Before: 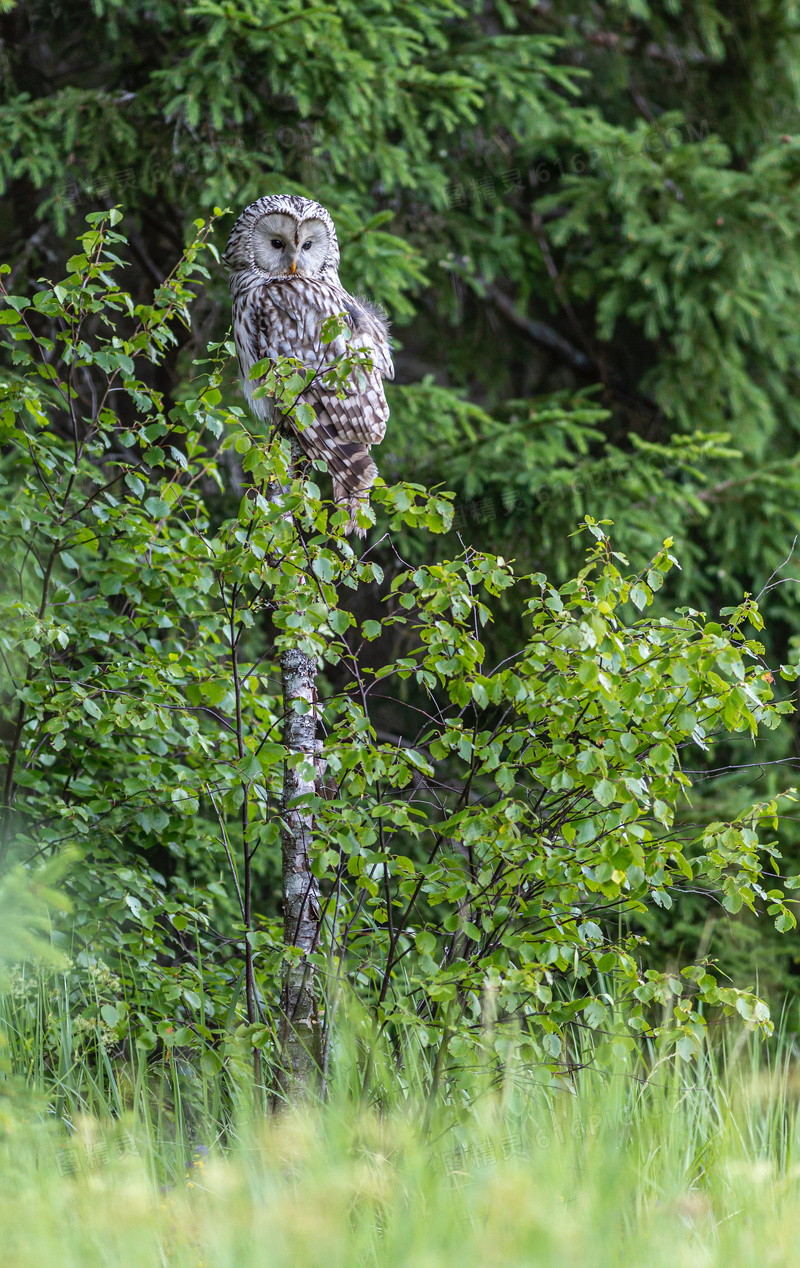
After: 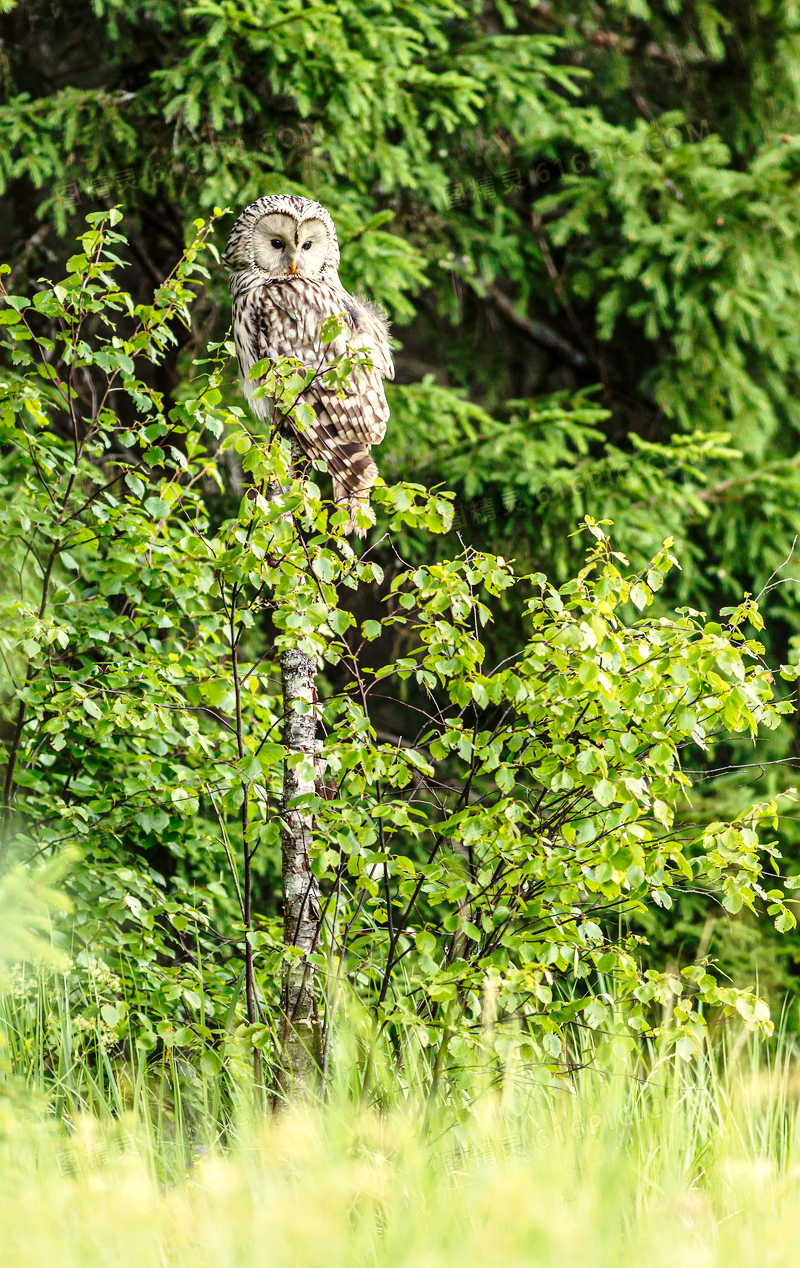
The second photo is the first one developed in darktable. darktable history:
base curve: curves: ch0 [(0, 0) (0.028, 0.03) (0.121, 0.232) (0.46, 0.748) (0.859, 0.968) (1, 1)], preserve colors none
white balance: red 1.08, blue 0.791
local contrast: mode bilateral grid, contrast 20, coarseness 50, detail 132%, midtone range 0.2
